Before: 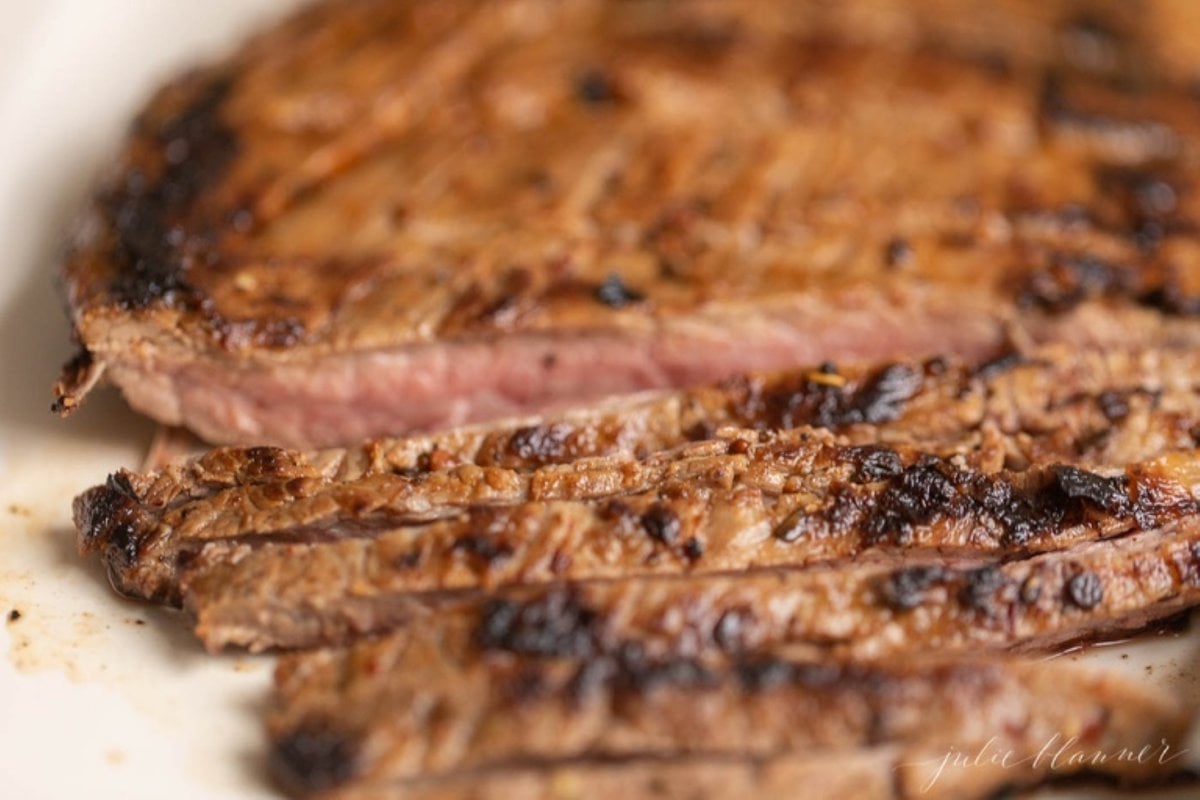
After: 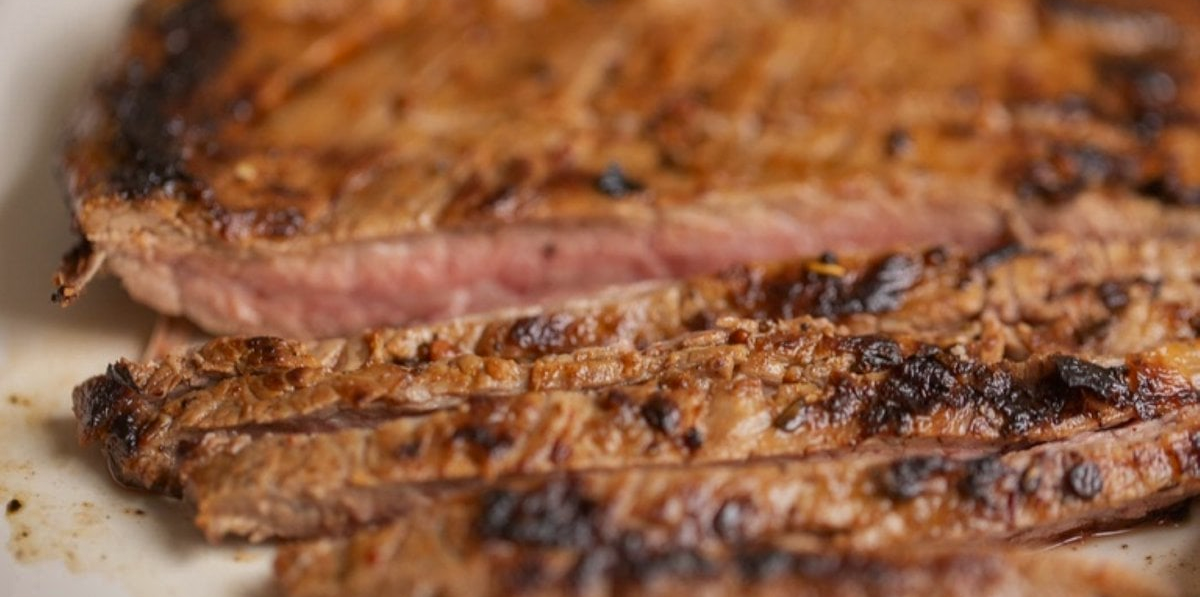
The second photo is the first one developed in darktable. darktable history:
crop: top 13.781%, bottom 11.511%
shadows and highlights: shadows 79.54, white point adjustment -8.91, highlights -61.47, soften with gaussian
